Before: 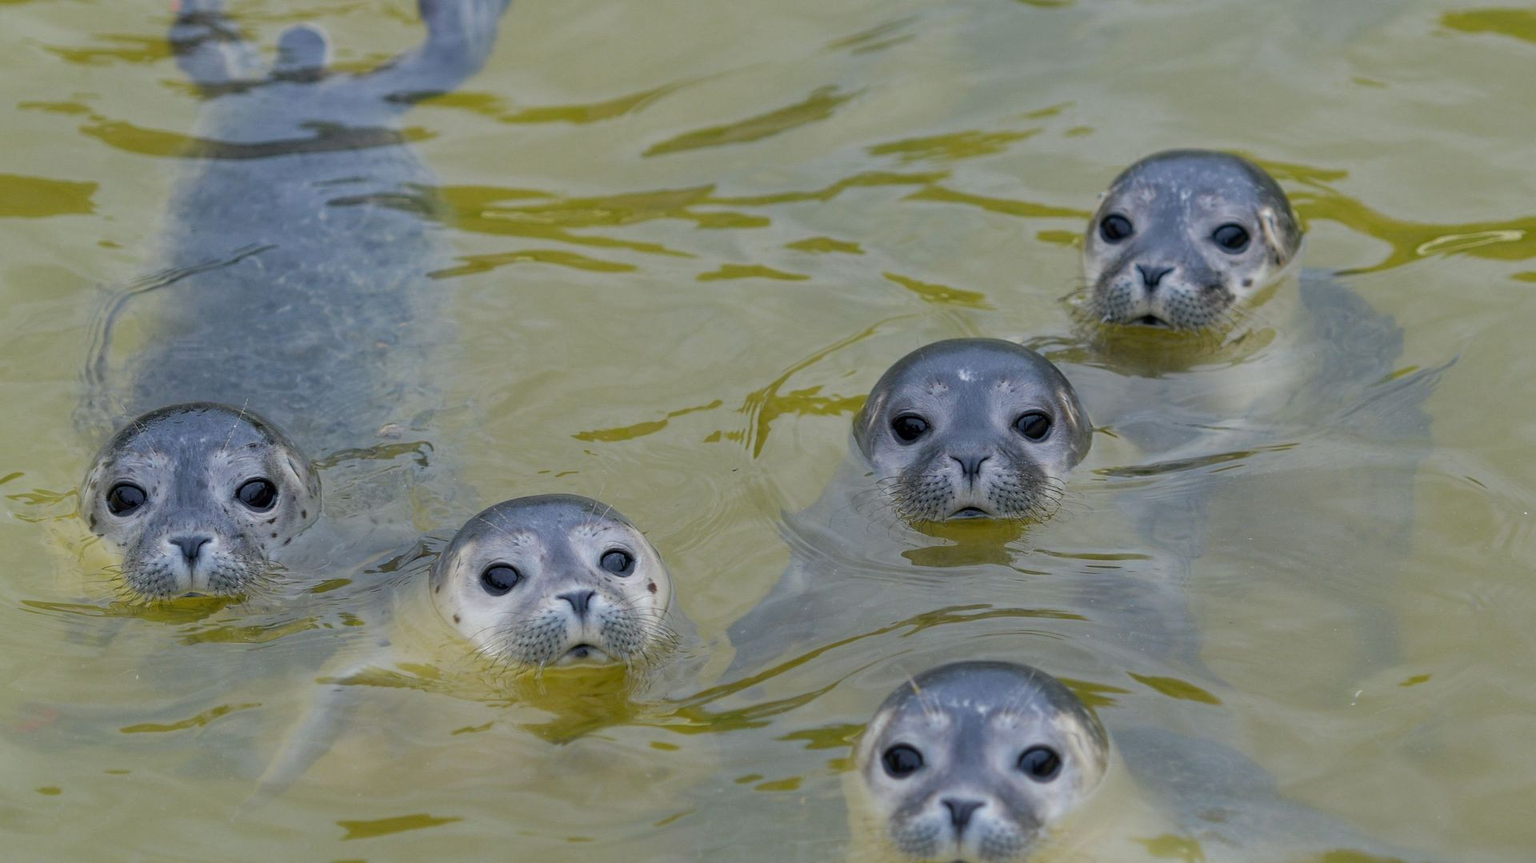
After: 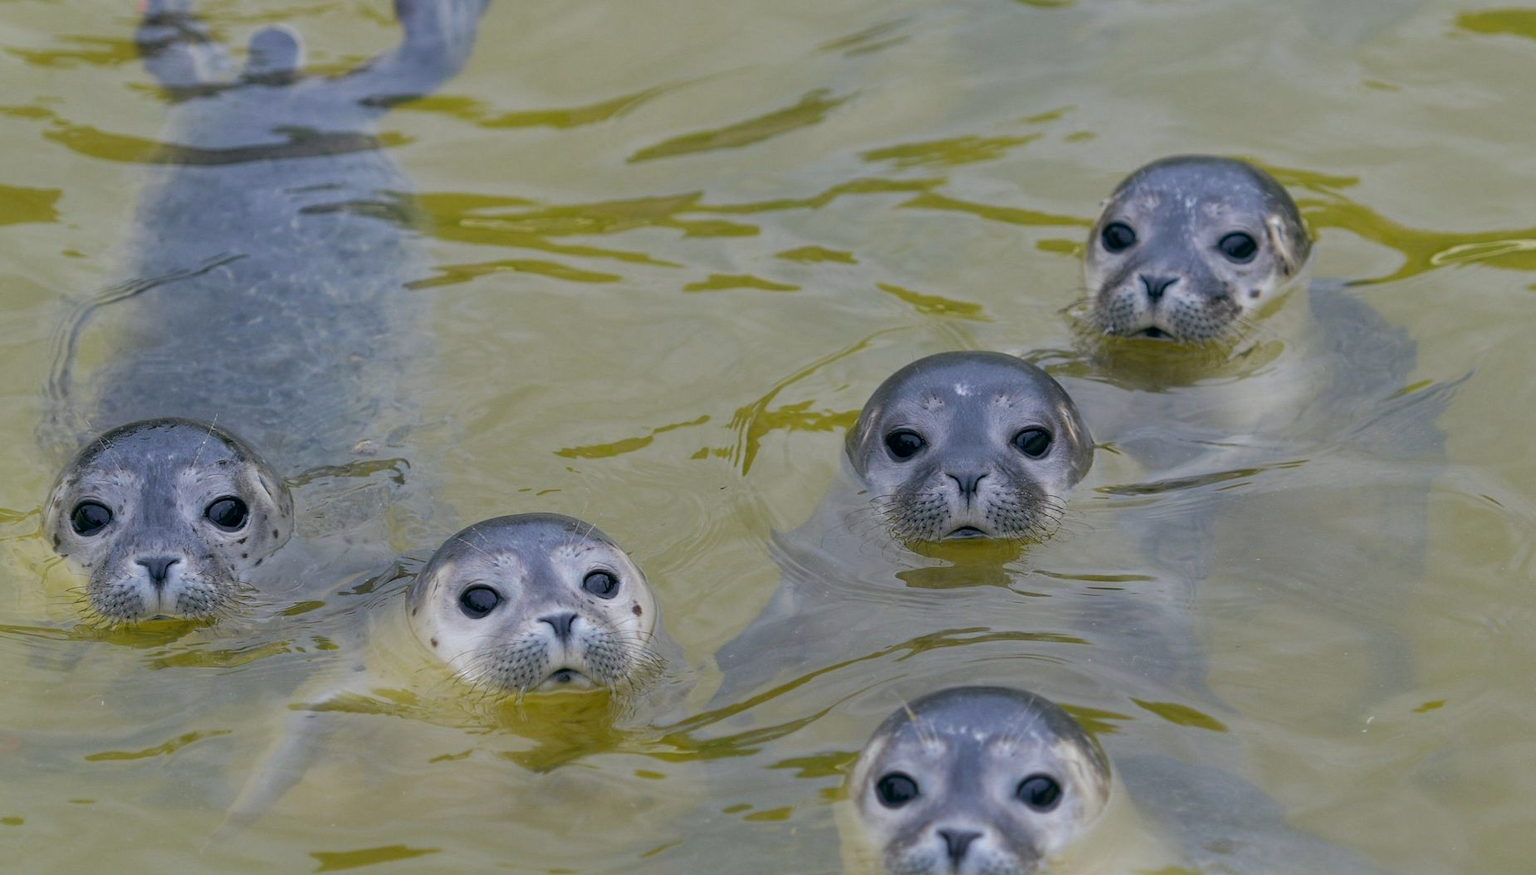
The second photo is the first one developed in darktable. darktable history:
white balance: red 0.976, blue 1.04
tone equalizer: on, module defaults
color balance: lift [1, 0.998, 1.001, 1.002], gamma [1, 1.02, 1, 0.98], gain [1, 1.02, 1.003, 0.98]
crop and rotate: left 2.536%, right 1.107%, bottom 2.246%
